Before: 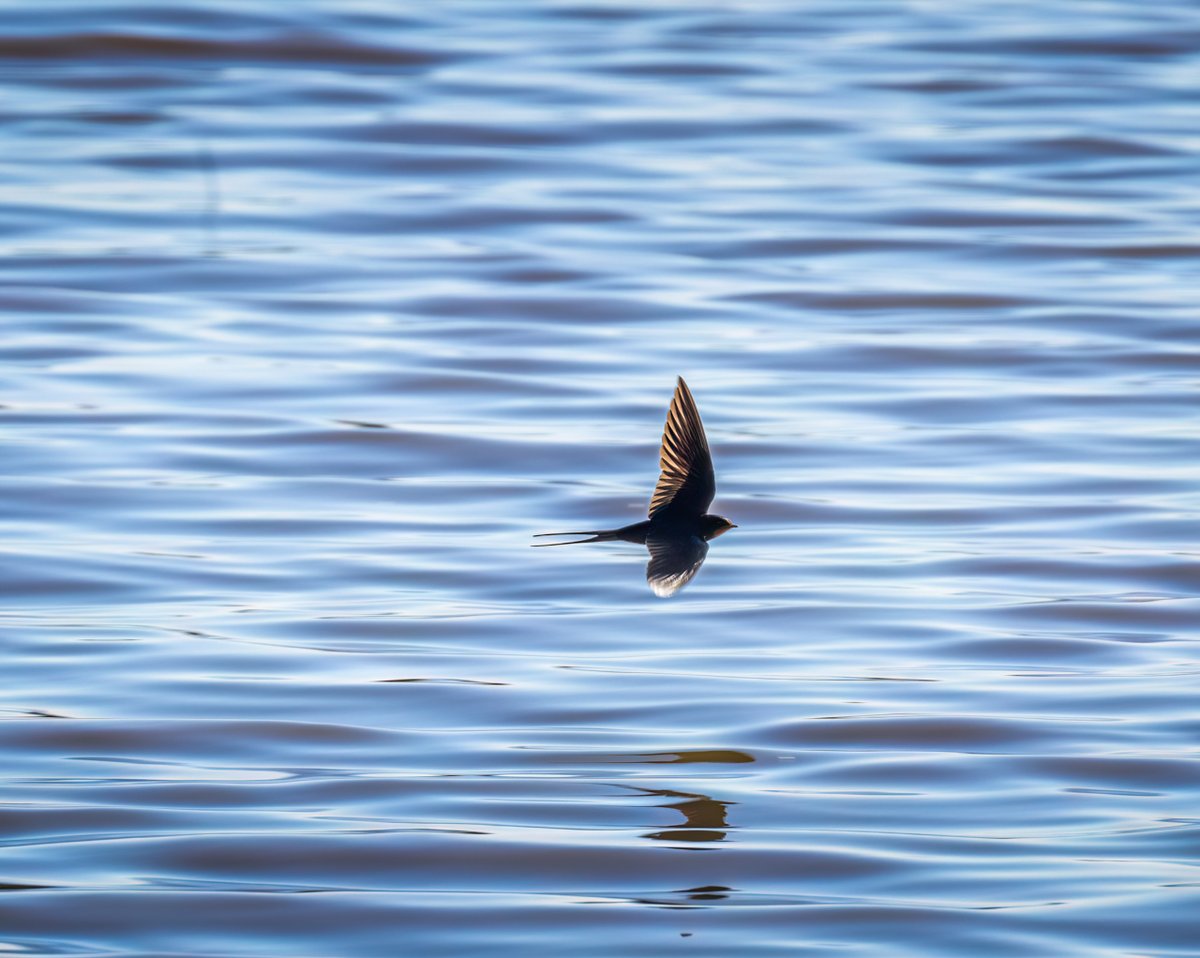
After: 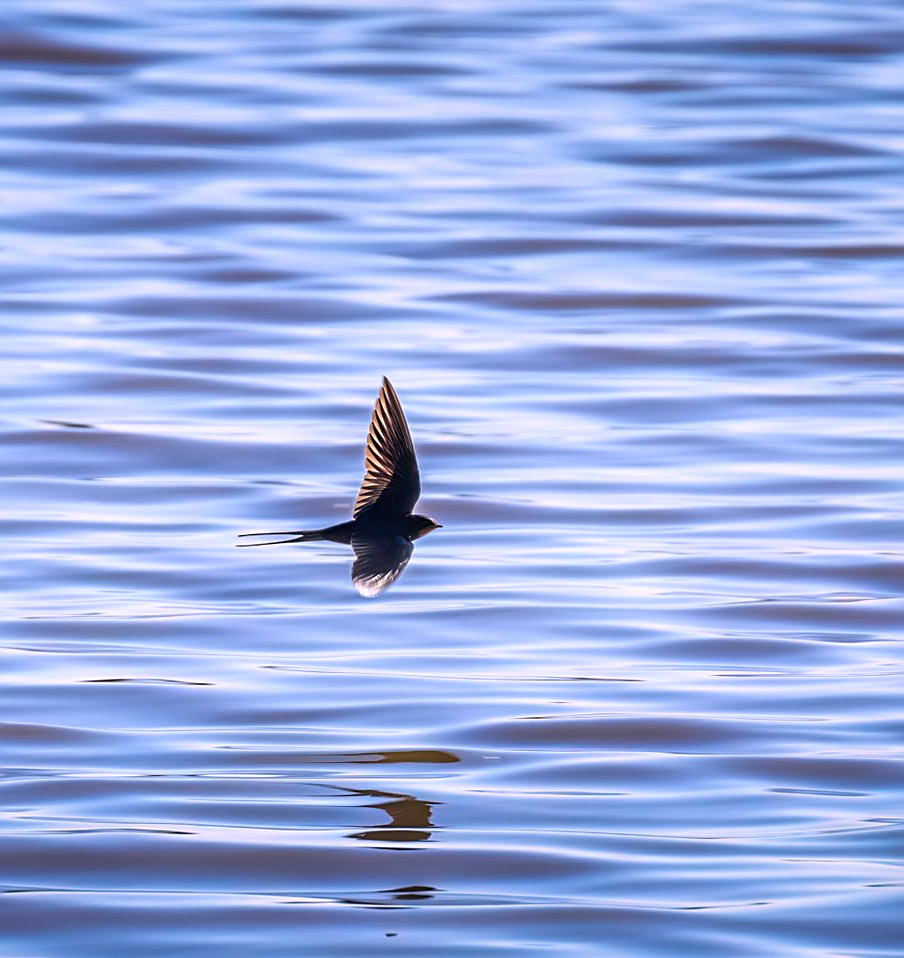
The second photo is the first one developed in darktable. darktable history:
crop and rotate: left 24.6%
sharpen: on, module defaults
white balance: red 1.066, blue 1.119
